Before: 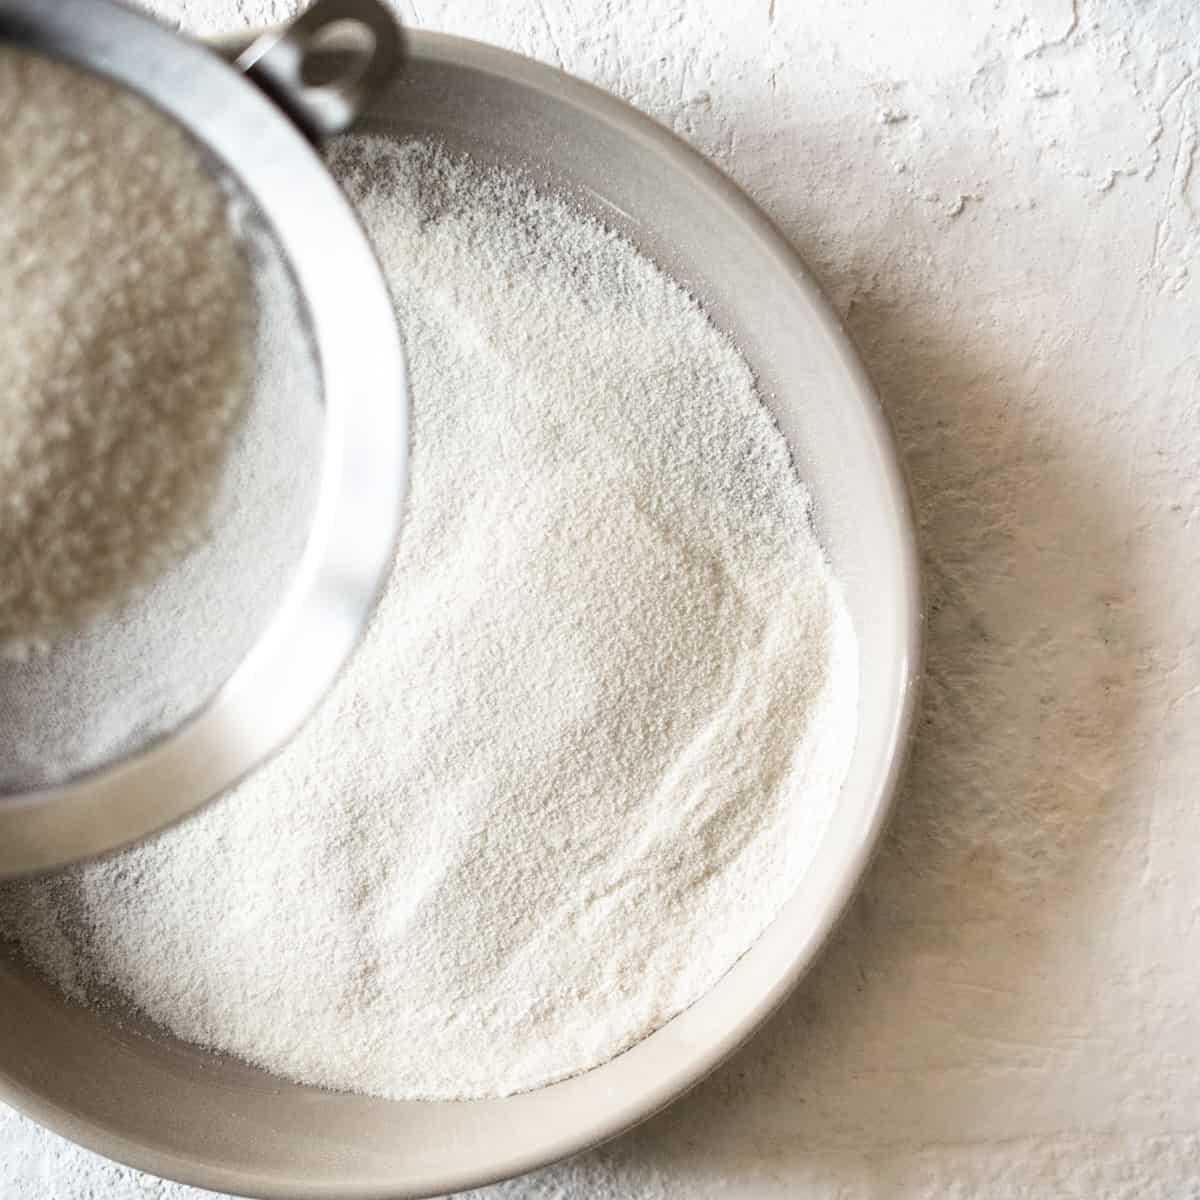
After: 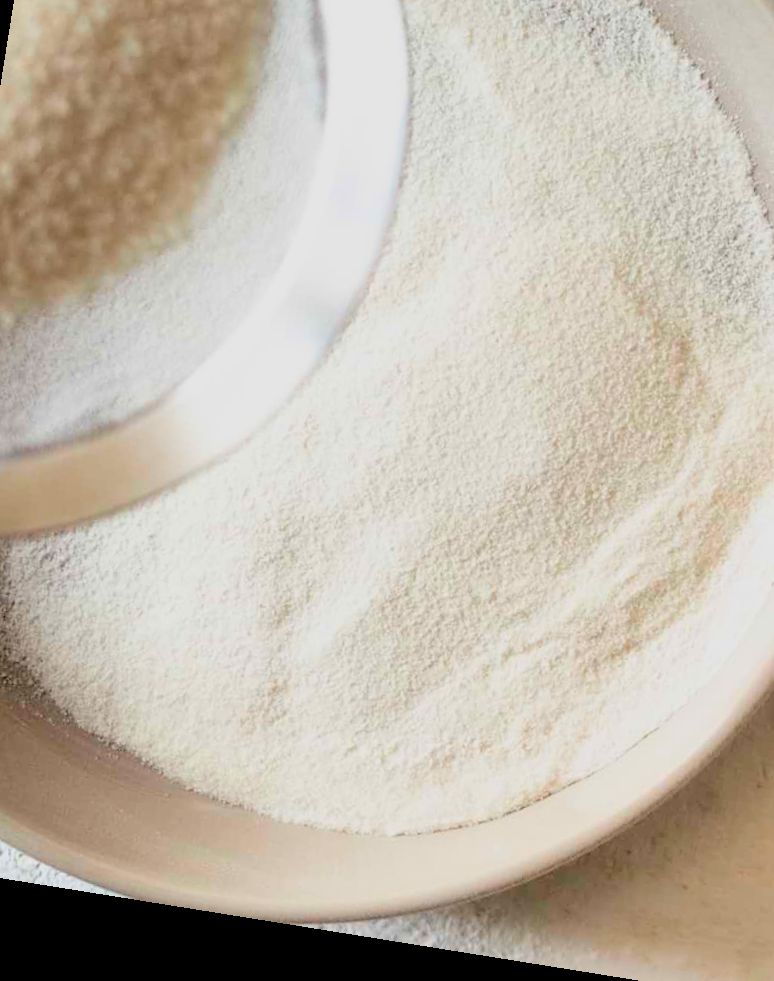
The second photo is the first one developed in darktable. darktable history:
tone curve: curves: ch0 [(0, 0) (0.091, 0.077) (0.389, 0.458) (0.745, 0.82) (0.844, 0.908) (0.909, 0.942) (1, 0.973)]; ch1 [(0, 0) (0.437, 0.404) (0.5, 0.5) (0.529, 0.55) (0.58, 0.6) (0.616, 0.649) (1, 1)]; ch2 [(0, 0) (0.442, 0.415) (0.5, 0.5) (0.535, 0.557) (0.585, 0.62) (1, 1)], color space Lab, independent channels, preserve colors none
filmic rgb: middle gray luminance 18.42%, black relative exposure -10.5 EV, white relative exposure 3.4 EV, threshold 6 EV, target black luminance 0%, hardness 6.03, latitude 99%, contrast 0.847, shadows ↔ highlights balance 0.505%, add noise in highlights 0, preserve chrominance max RGB, color science v3 (2019), use custom middle-gray values true, iterations of high-quality reconstruction 0, contrast in highlights soft, enable highlight reconstruction true
rotate and perspective: rotation 9.12°, automatic cropping off
crop: left 8.966%, top 23.852%, right 34.699%, bottom 4.703%
